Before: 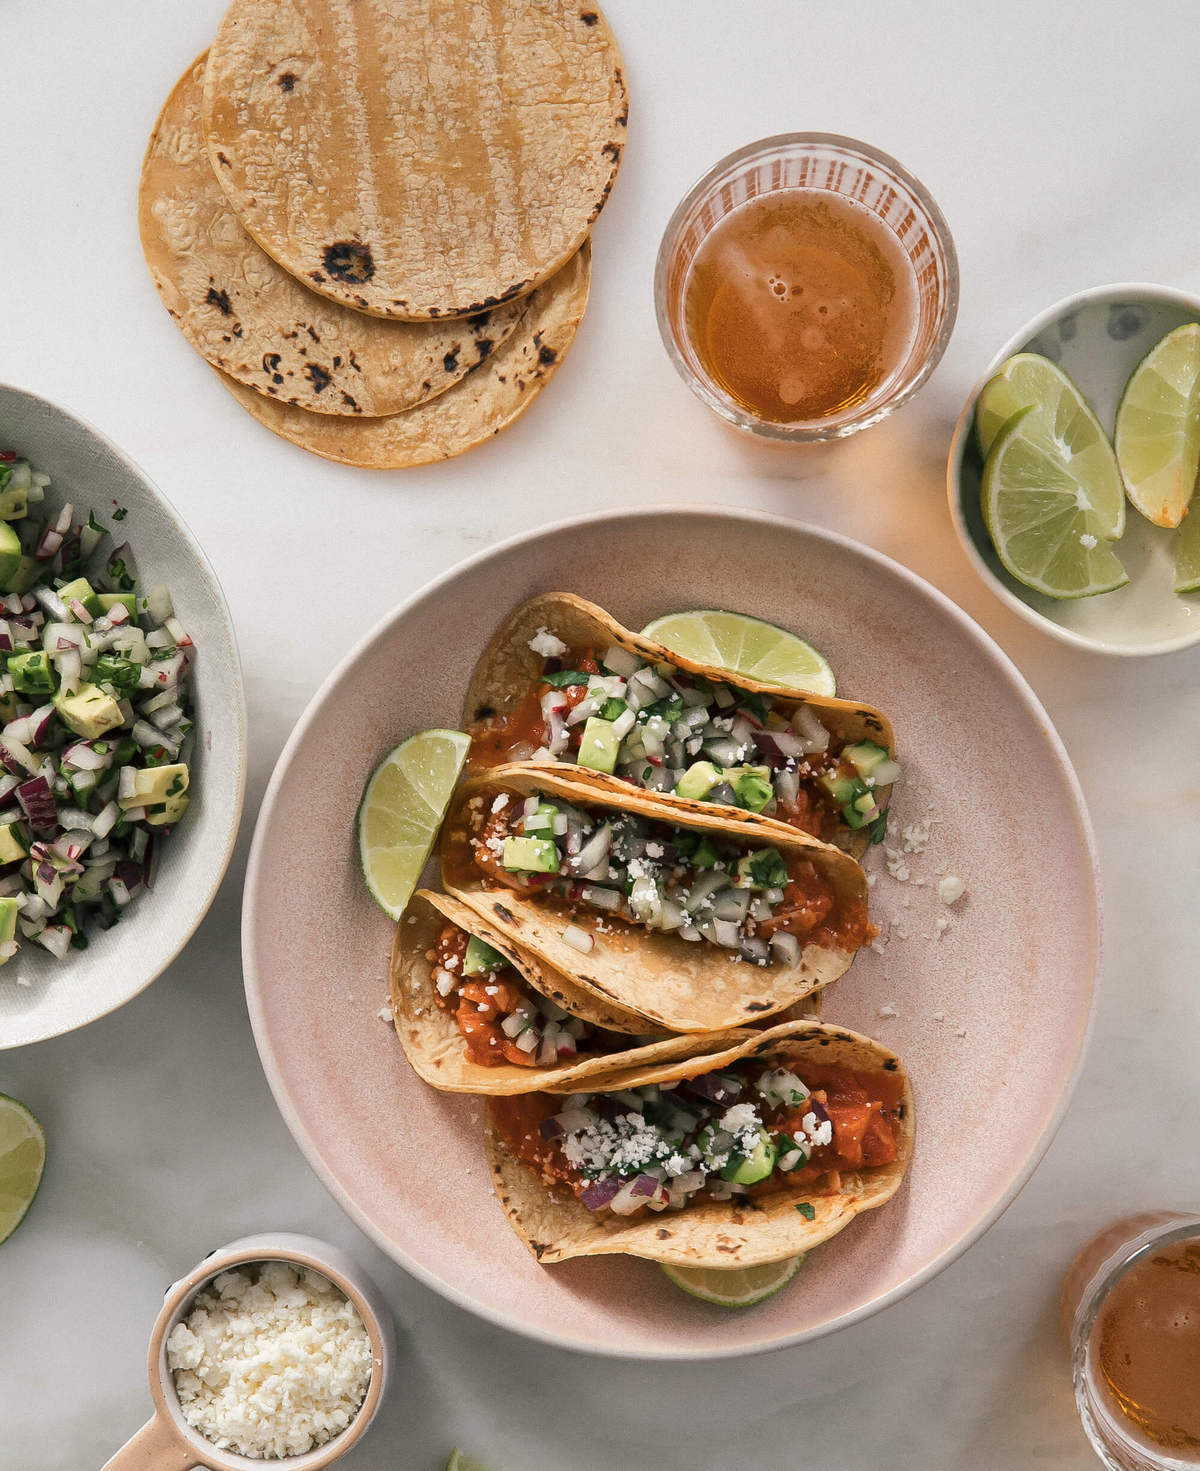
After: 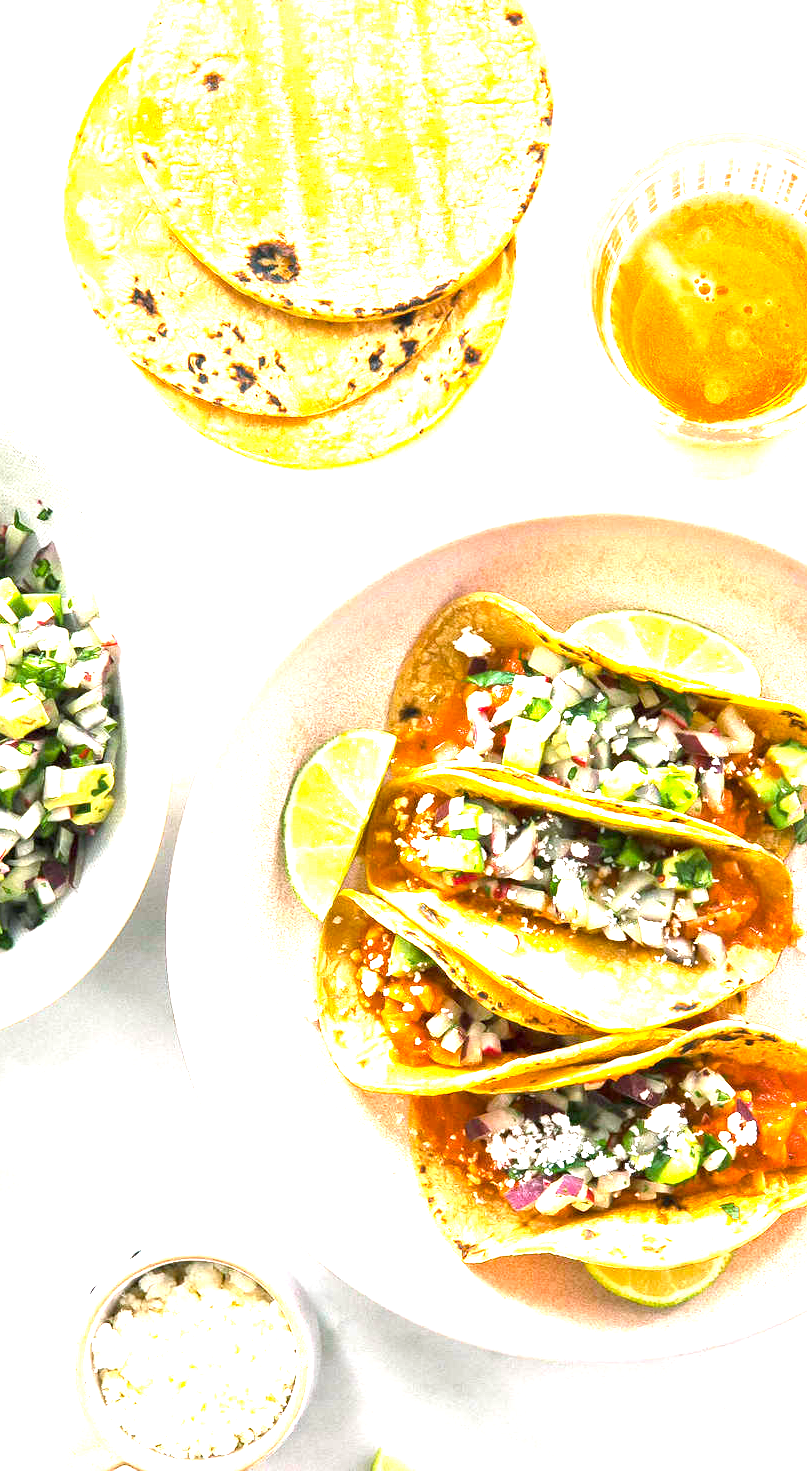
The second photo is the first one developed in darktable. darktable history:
crop and rotate: left 6.3%, right 26.438%
color balance rgb: highlights gain › luminance 16.734%, highlights gain › chroma 2.854%, highlights gain › hue 257.97°, perceptual saturation grading › global saturation 19.644%, global vibrance 34.426%
exposure: exposure 2.284 EV, compensate exposure bias true, compensate highlight preservation false
